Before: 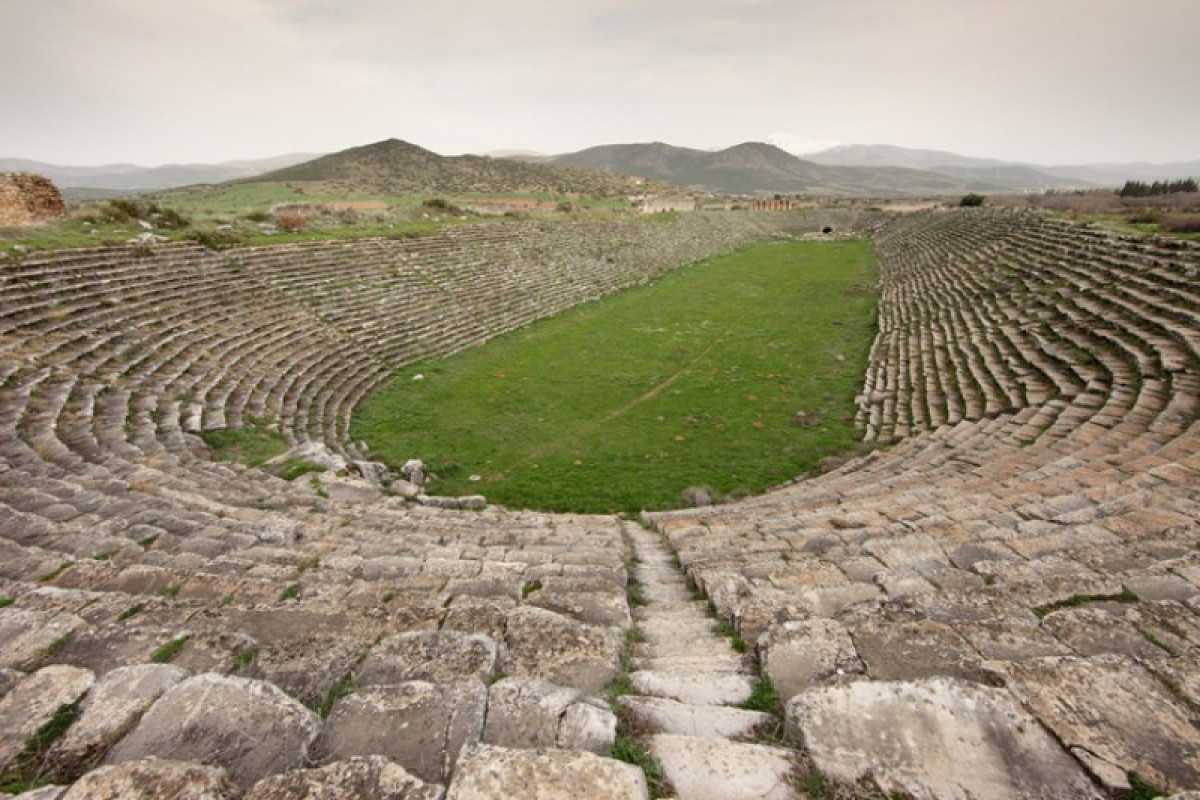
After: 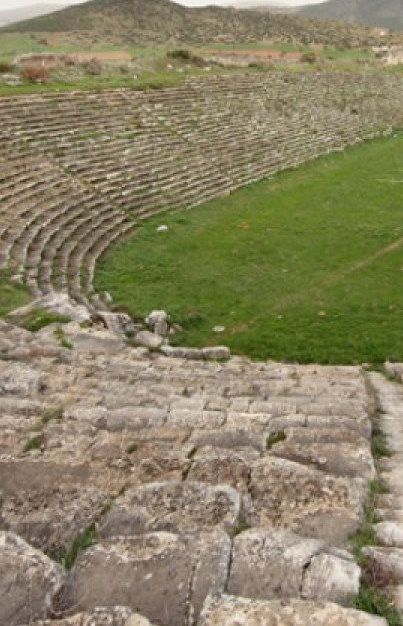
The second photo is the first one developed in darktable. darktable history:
crop and rotate: left 21.339%, top 18.695%, right 45.001%, bottom 2.963%
